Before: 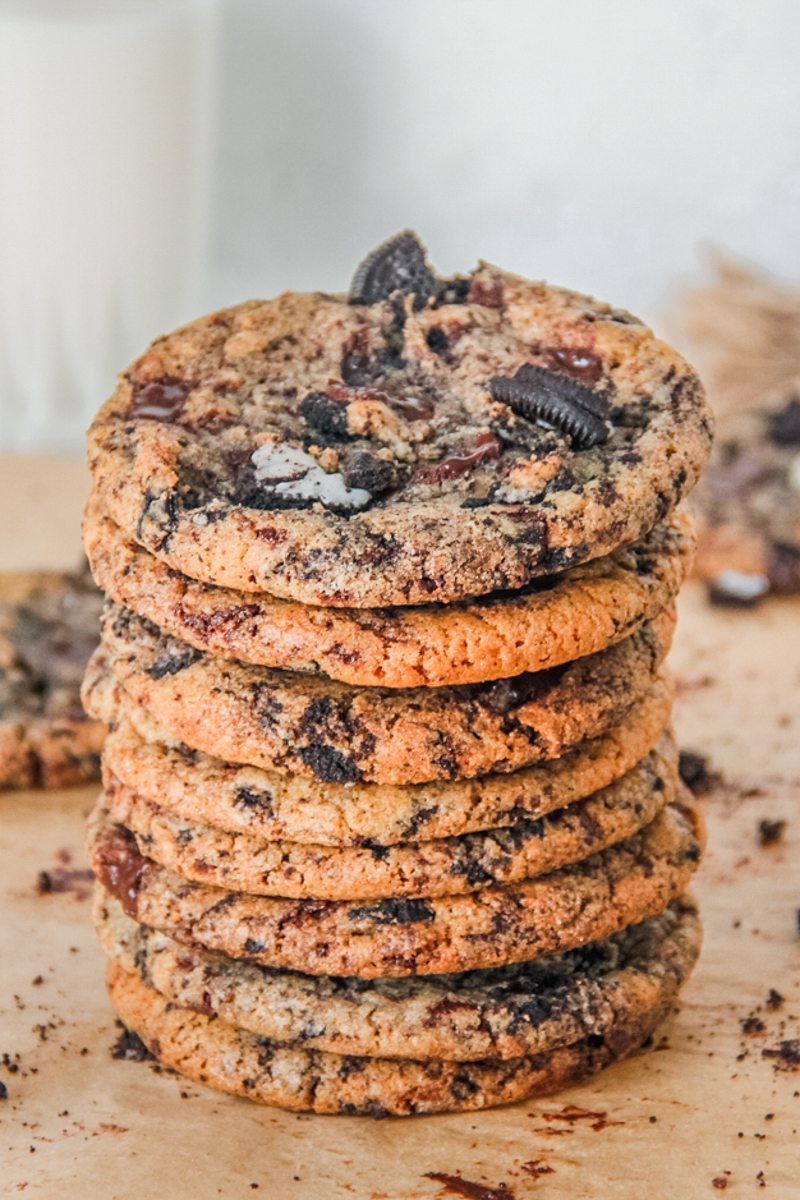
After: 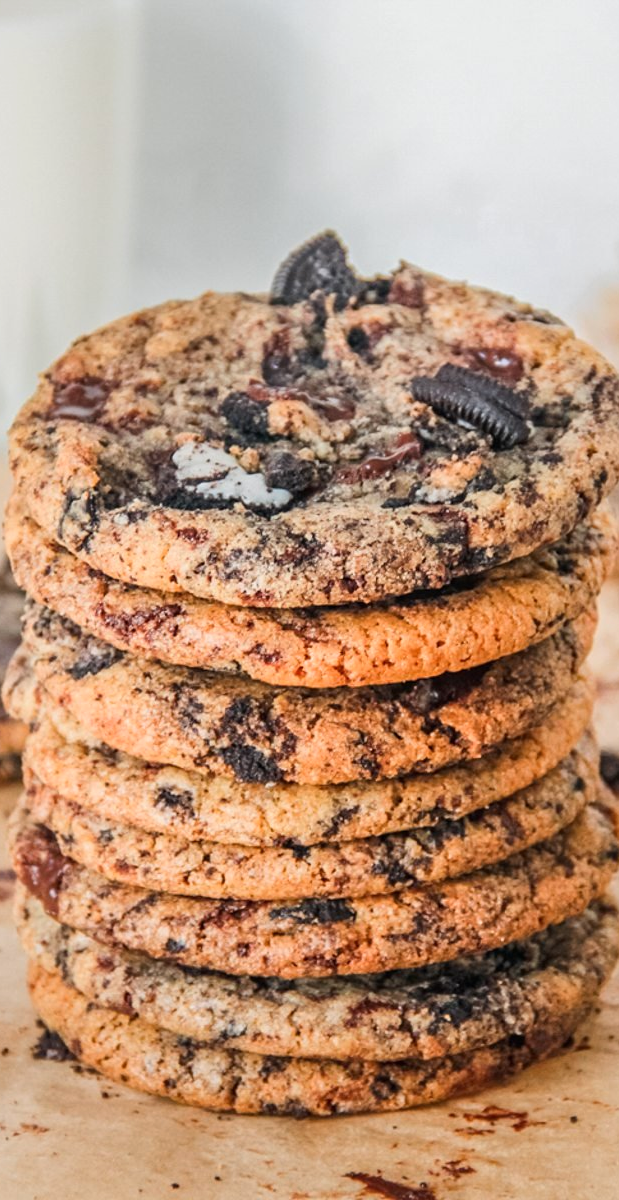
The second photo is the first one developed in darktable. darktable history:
crop: left 9.88%, right 12.664%
contrast brightness saturation: contrast 0.1, brightness 0.02, saturation 0.02
